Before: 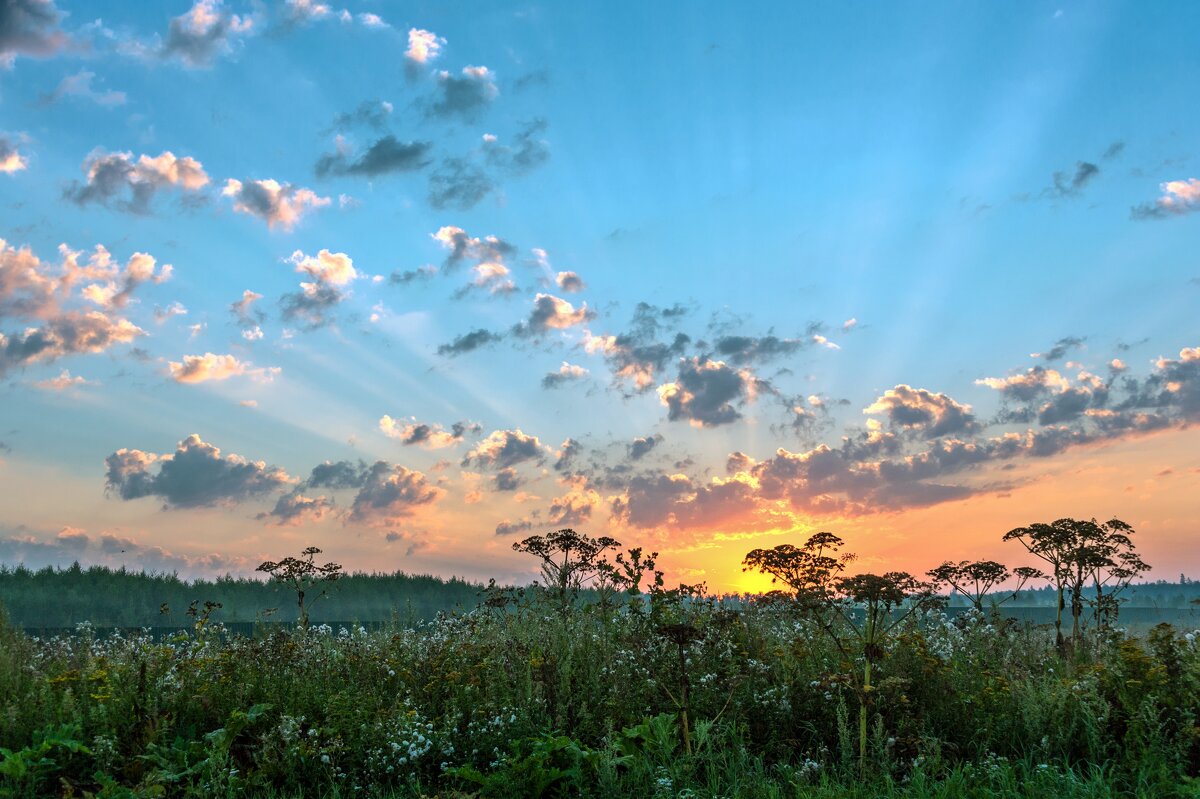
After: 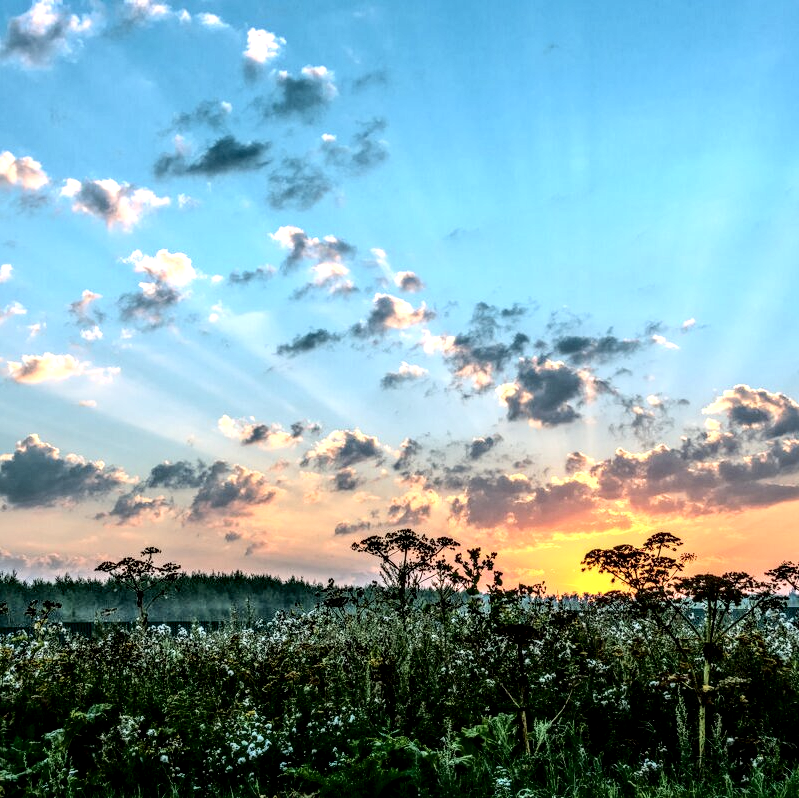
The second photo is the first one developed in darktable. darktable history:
tone equalizer: edges refinement/feathering 500, mask exposure compensation -1.57 EV, preserve details no
local contrast: highlights 16%, detail 187%
tone curve: curves: ch0 [(0, 0) (0.003, 0.03) (0.011, 0.03) (0.025, 0.033) (0.044, 0.035) (0.069, 0.04) (0.1, 0.046) (0.136, 0.052) (0.177, 0.08) (0.224, 0.121) (0.277, 0.225) (0.335, 0.343) (0.399, 0.456) (0.468, 0.555) (0.543, 0.647) (0.623, 0.732) (0.709, 0.808) (0.801, 0.886) (0.898, 0.947) (1, 1)], color space Lab, independent channels, preserve colors none
crop and rotate: left 13.44%, right 19.916%
